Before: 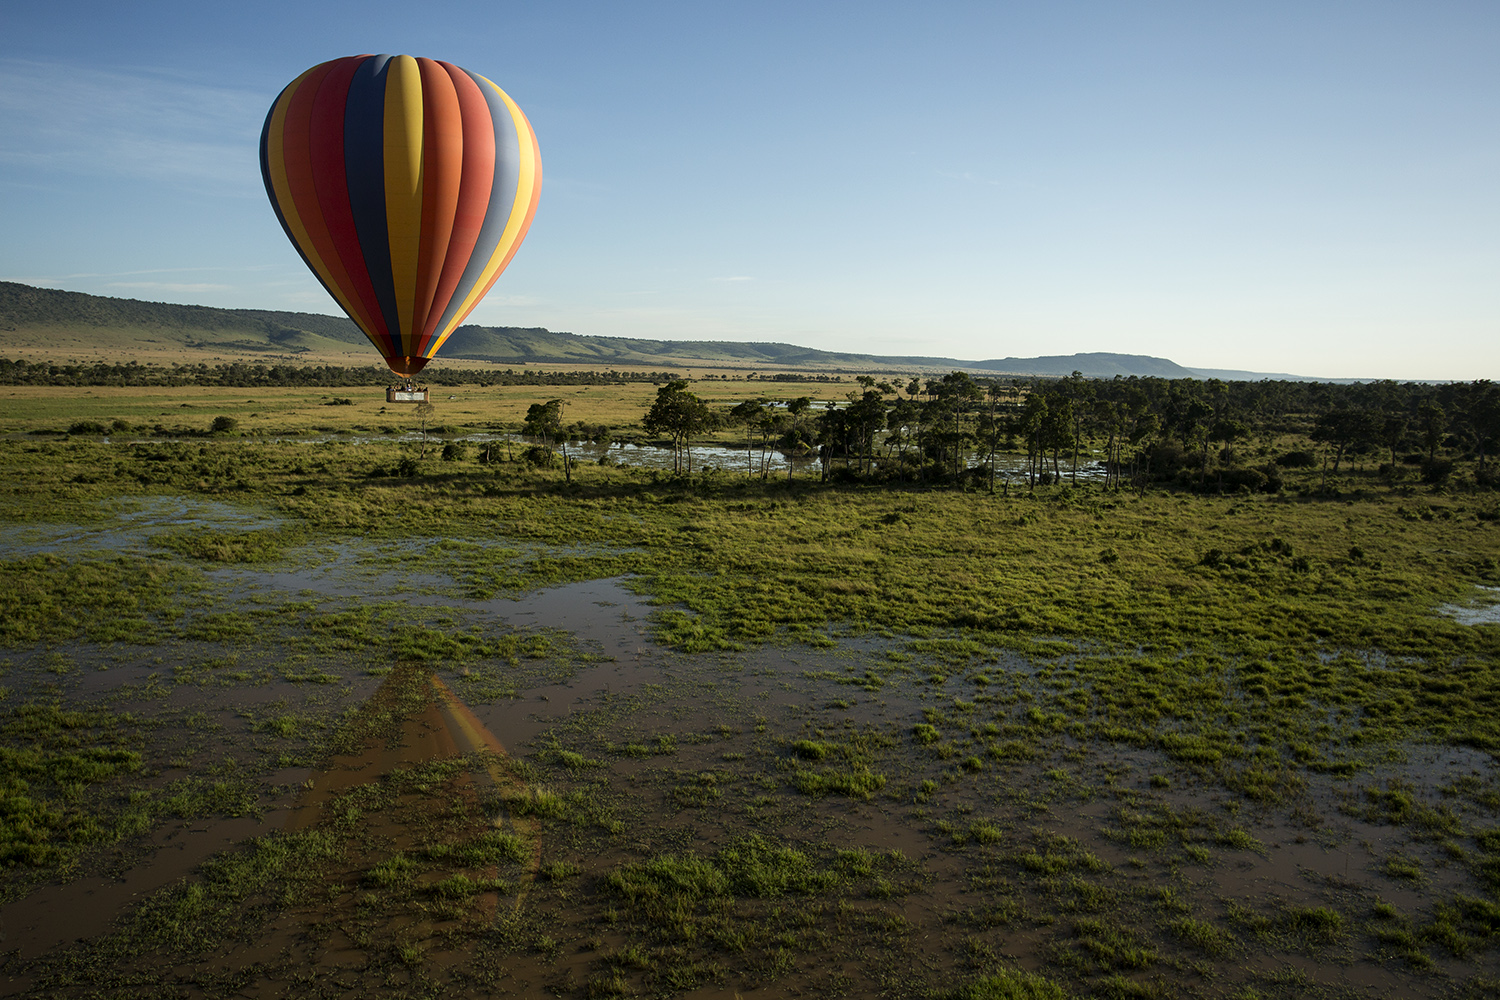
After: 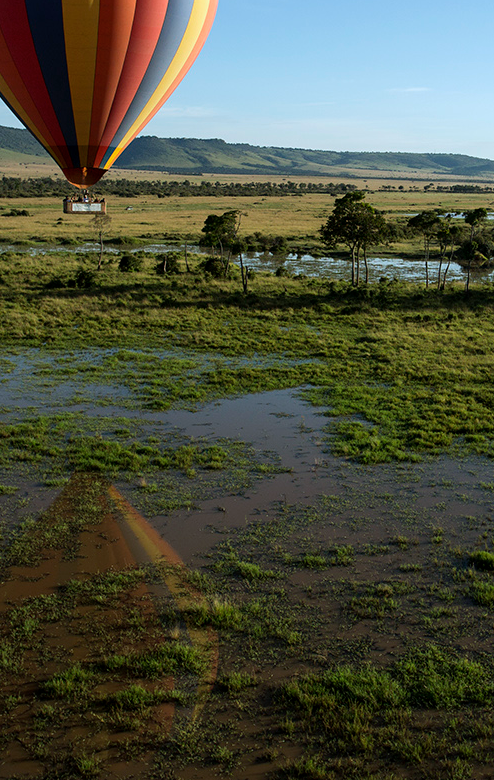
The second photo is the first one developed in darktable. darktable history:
crop and rotate: left 21.594%, top 18.983%, right 45.466%, bottom 2.964%
color calibration: x 0.37, y 0.382, temperature 4316.87 K
